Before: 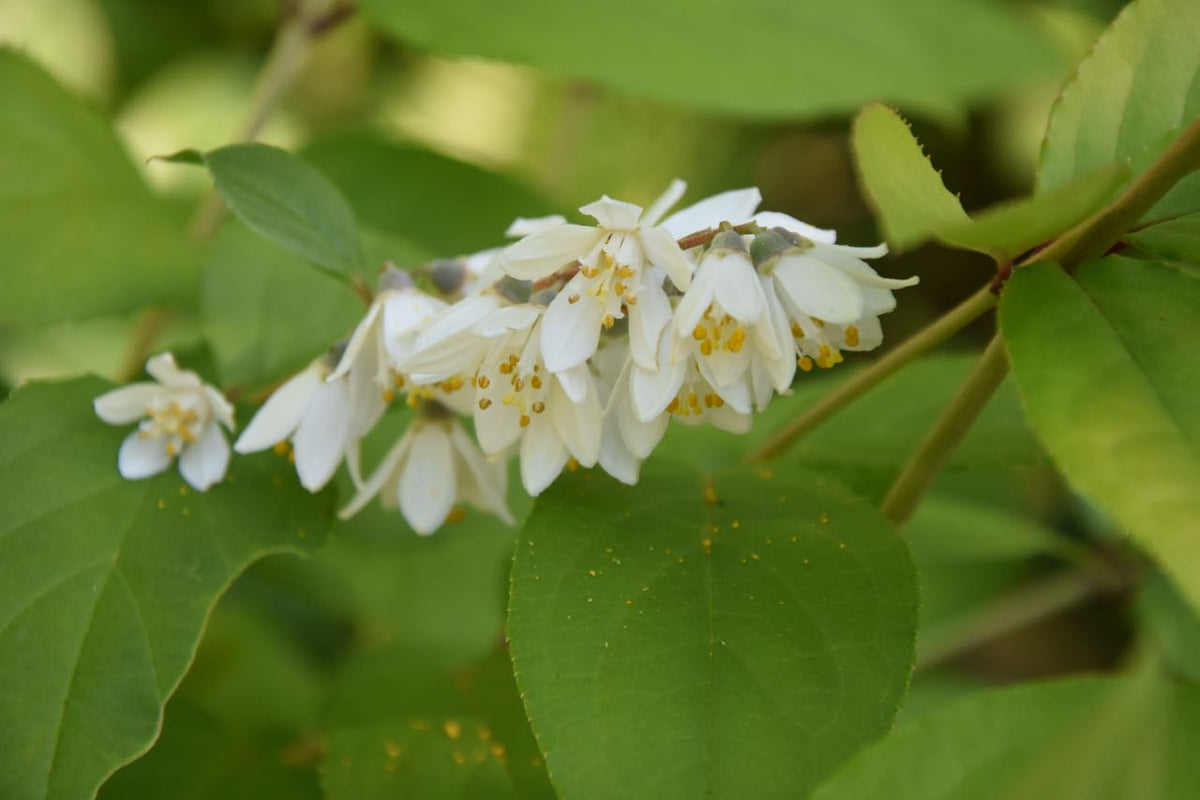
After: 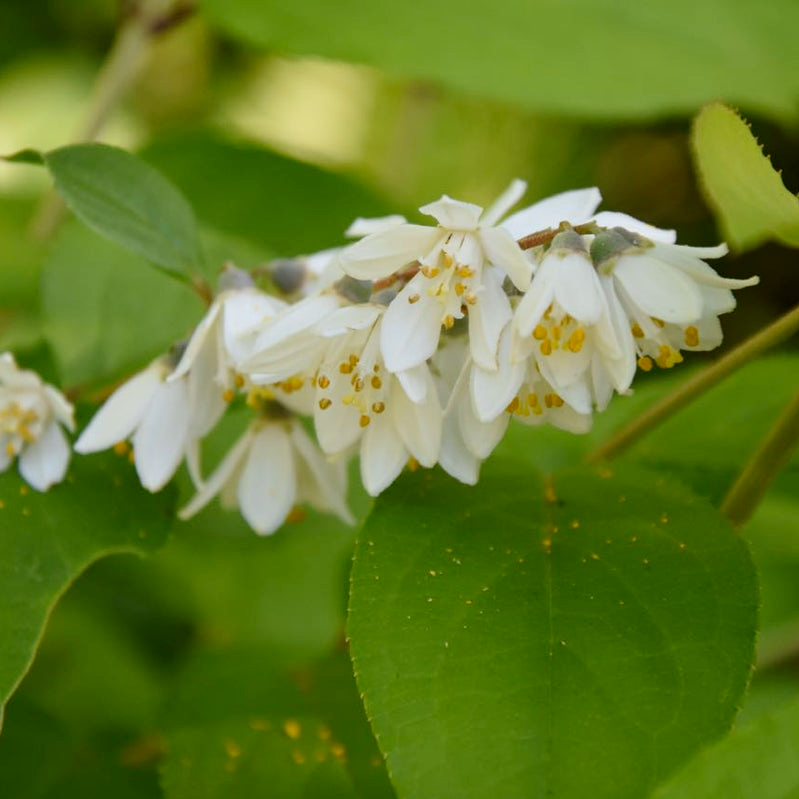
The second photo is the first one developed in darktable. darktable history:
crop and rotate: left 13.408%, right 19.93%
exposure: black level correction 0.004, exposure 0.016 EV, compensate highlight preservation false
tone curve: curves: ch0 [(0, 0) (0.08, 0.056) (0.4, 0.4) (0.6, 0.612) (0.92, 0.924) (1, 1)], preserve colors none
